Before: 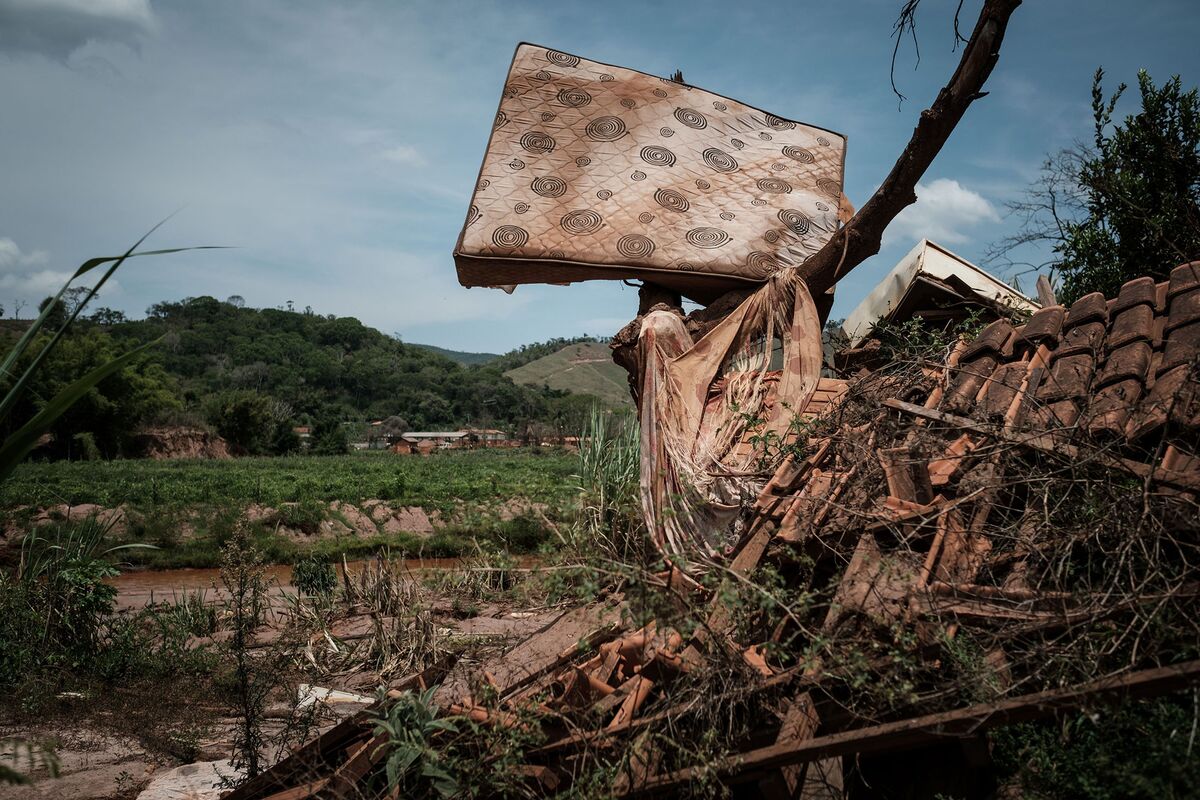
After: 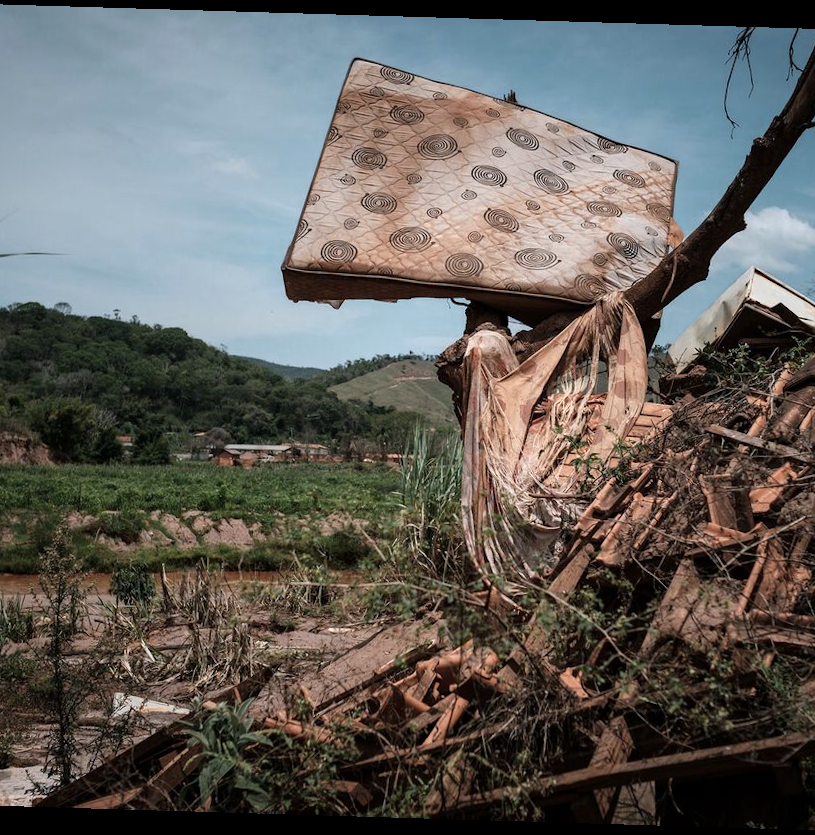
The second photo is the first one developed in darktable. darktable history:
crop: left 15.419%, right 17.914%
color zones: curves: ch0 [(0.018, 0.548) (0.224, 0.64) (0.425, 0.447) (0.675, 0.575) (0.732, 0.579)]; ch1 [(0.066, 0.487) (0.25, 0.5) (0.404, 0.43) (0.75, 0.421) (0.956, 0.421)]; ch2 [(0.044, 0.561) (0.215, 0.465) (0.399, 0.544) (0.465, 0.548) (0.614, 0.447) (0.724, 0.43) (0.882, 0.623) (0.956, 0.632)]
rotate and perspective: rotation 1.72°, automatic cropping off
white balance: red 0.983, blue 1.036
